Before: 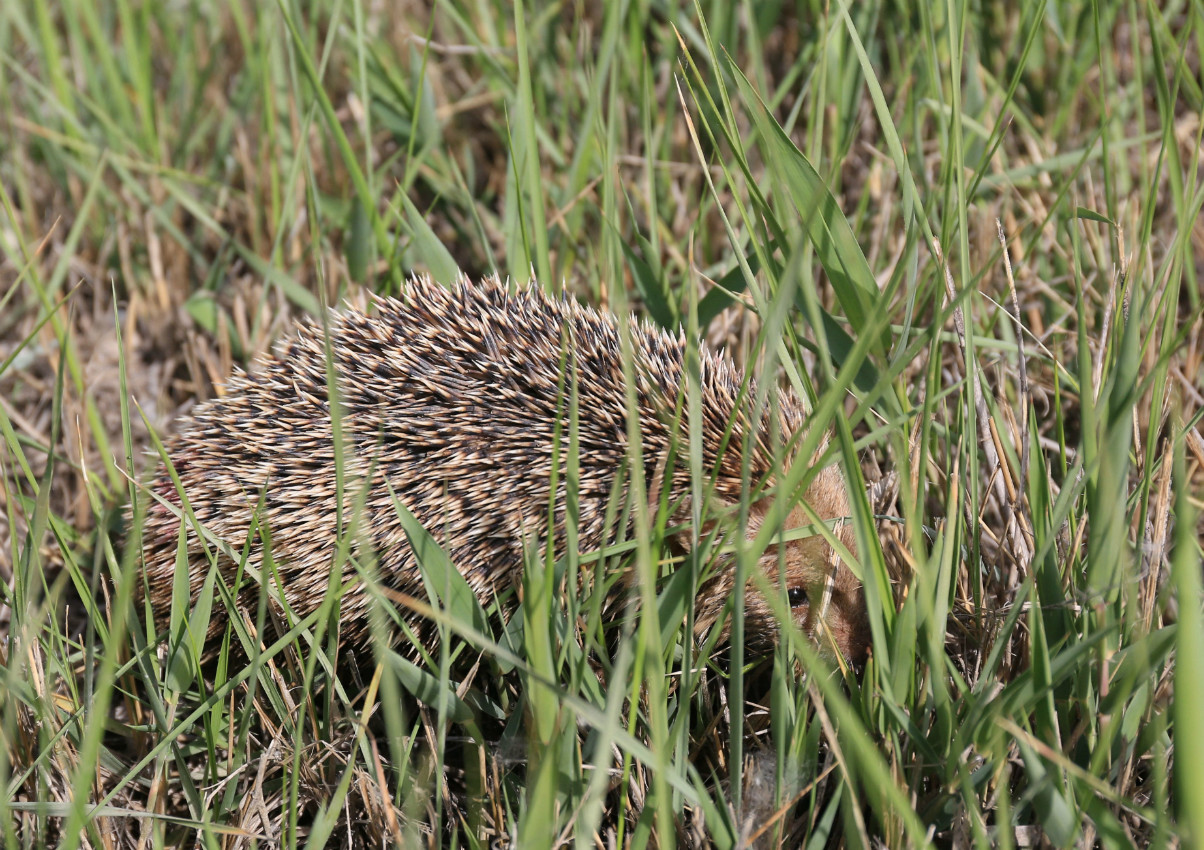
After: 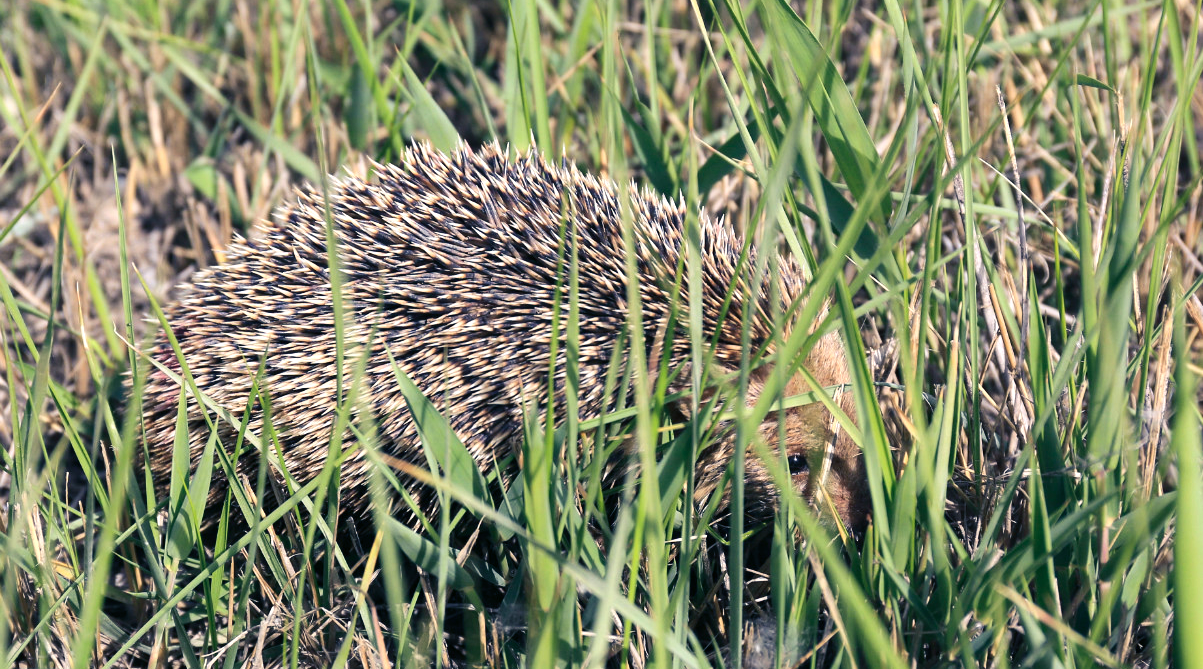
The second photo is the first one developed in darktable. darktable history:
exposure: exposure 0.128 EV, compensate highlight preservation false
contrast brightness saturation: contrast 0.104, brightness 0.029, saturation 0.087
color balance rgb: shadows lift › luminance -40.872%, shadows lift › chroma 13.877%, shadows lift › hue 260.99°, perceptual saturation grading › global saturation 0.547%, perceptual brilliance grading › highlights 9.903%, perceptual brilliance grading › mid-tones 4.709%
crop and rotate: top 15.75%, bottom 5.476%
